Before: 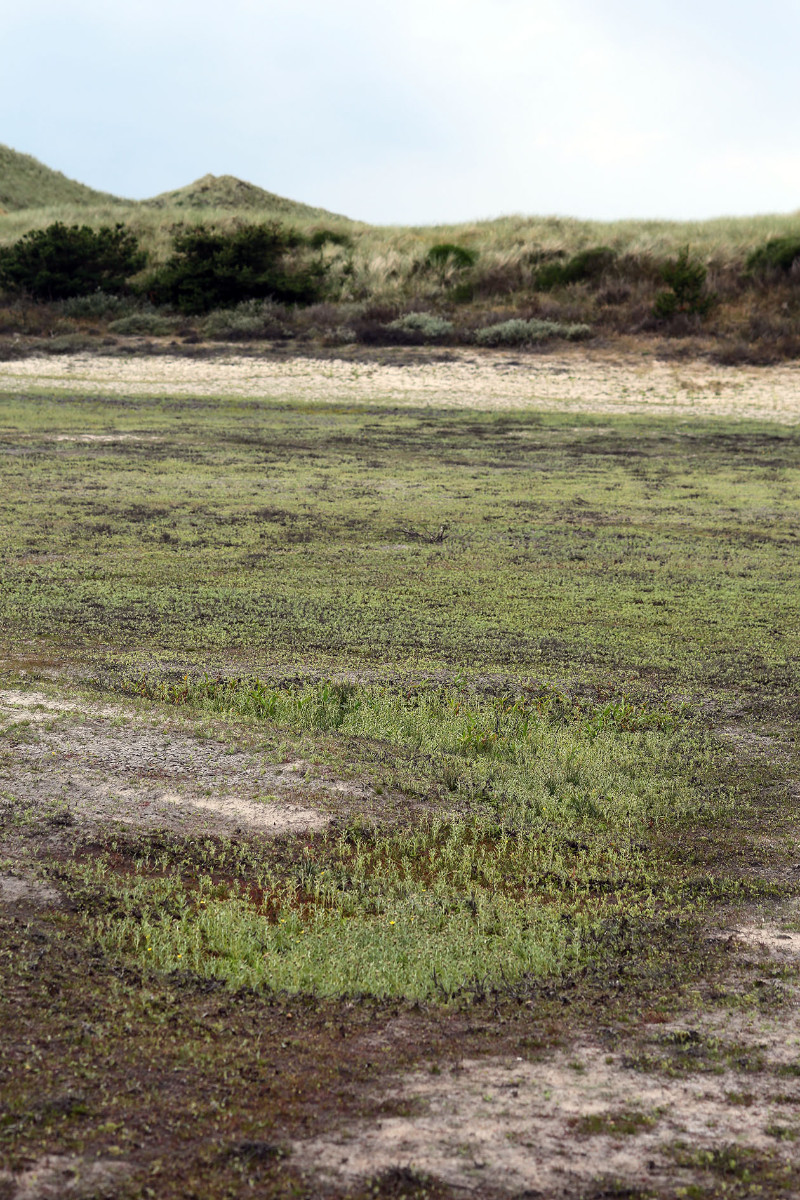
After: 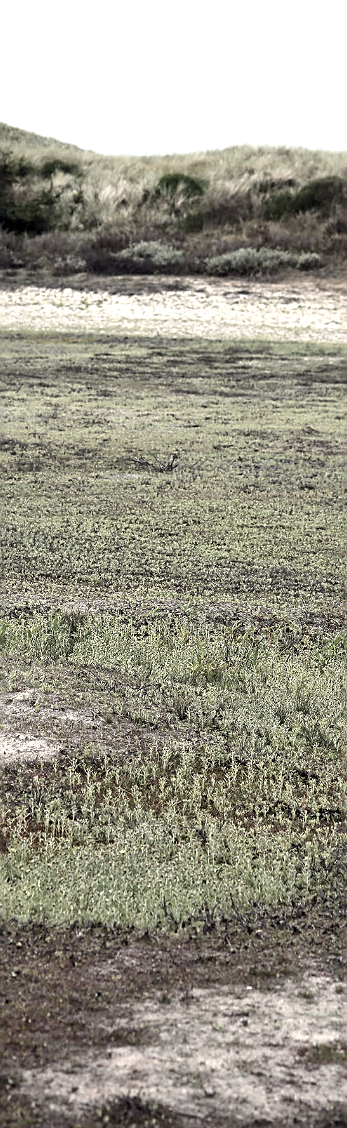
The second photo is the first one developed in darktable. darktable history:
color correction: highlights b* -0.038, saturation 0.471
crop: left 33.786%, top 5.989%, right 22.744%
exposure: exposure 0.493 EV, compensate highlight preservation false
sharpen: on, module defaults
